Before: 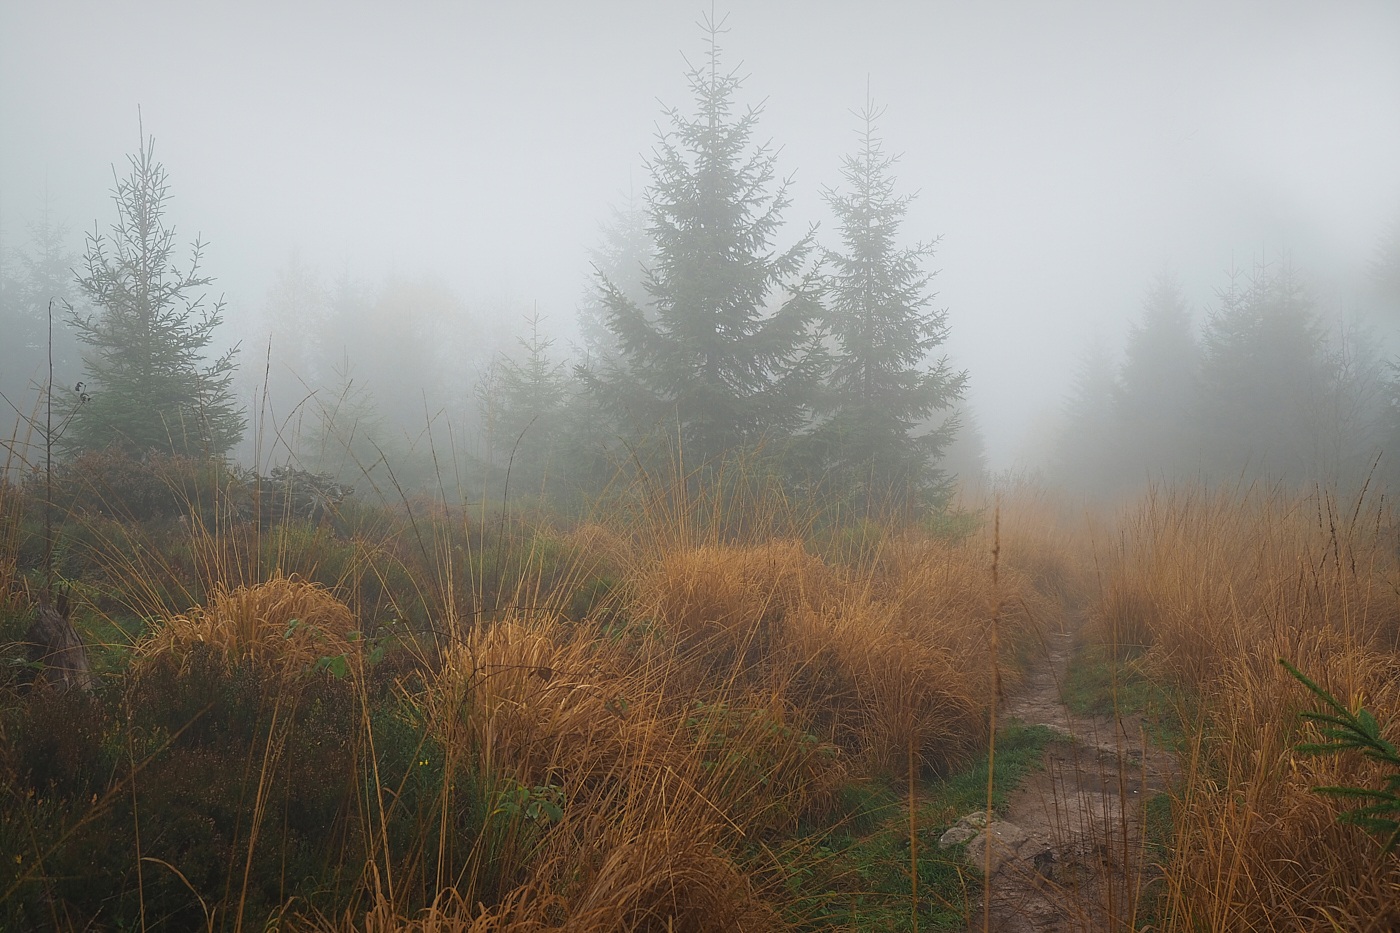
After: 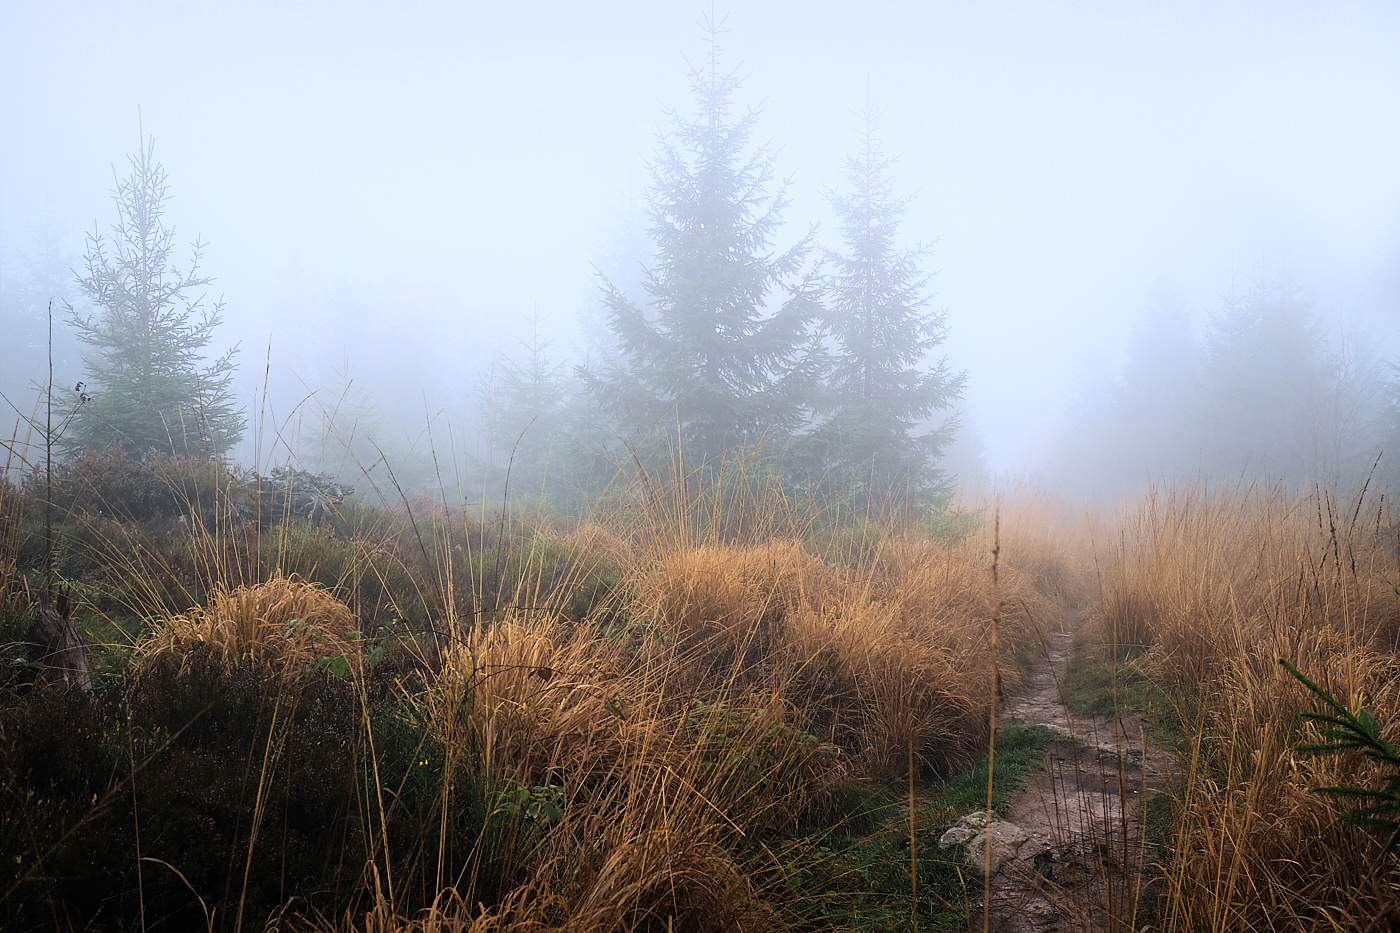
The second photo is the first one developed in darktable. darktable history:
filmic rgb: black relative exposure -7.15 EV, white relative exposure 5.36 EV, hardness 3.02, color science v6 (2022)
white balance: red 0.967, blue 1.119, emerald 0.756
levels: mode automatic, gray 50.8%
tone equalizer: -8 EV -0.75 EV, -7 EV -0.7 EV, -6 EV -0.6 EV, -5 EV -0.4 EV, -3 EV 0.4 EV, -2 EV 0.6 EV, -1 EV 0.7 EV, +0 EV 0.75 EV, edges refinement/feathering 500, mask exposure compensation -1.57 EV, preserve details no
